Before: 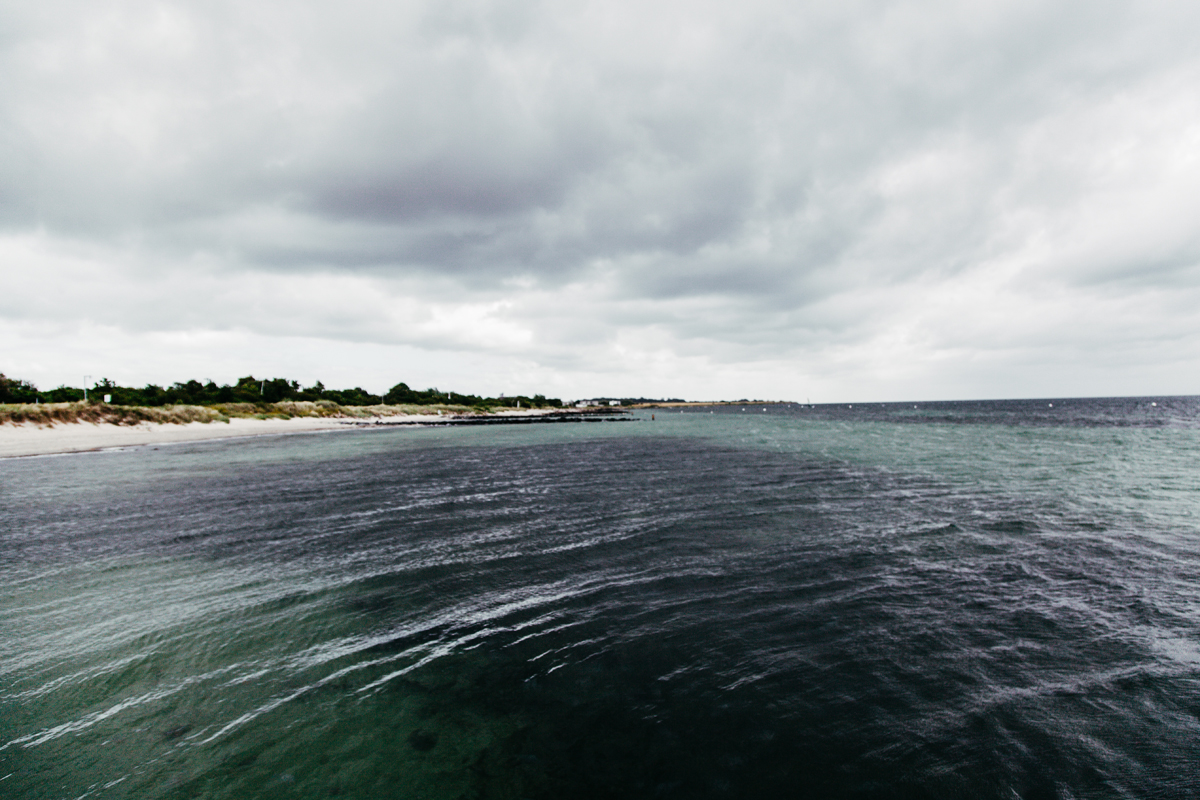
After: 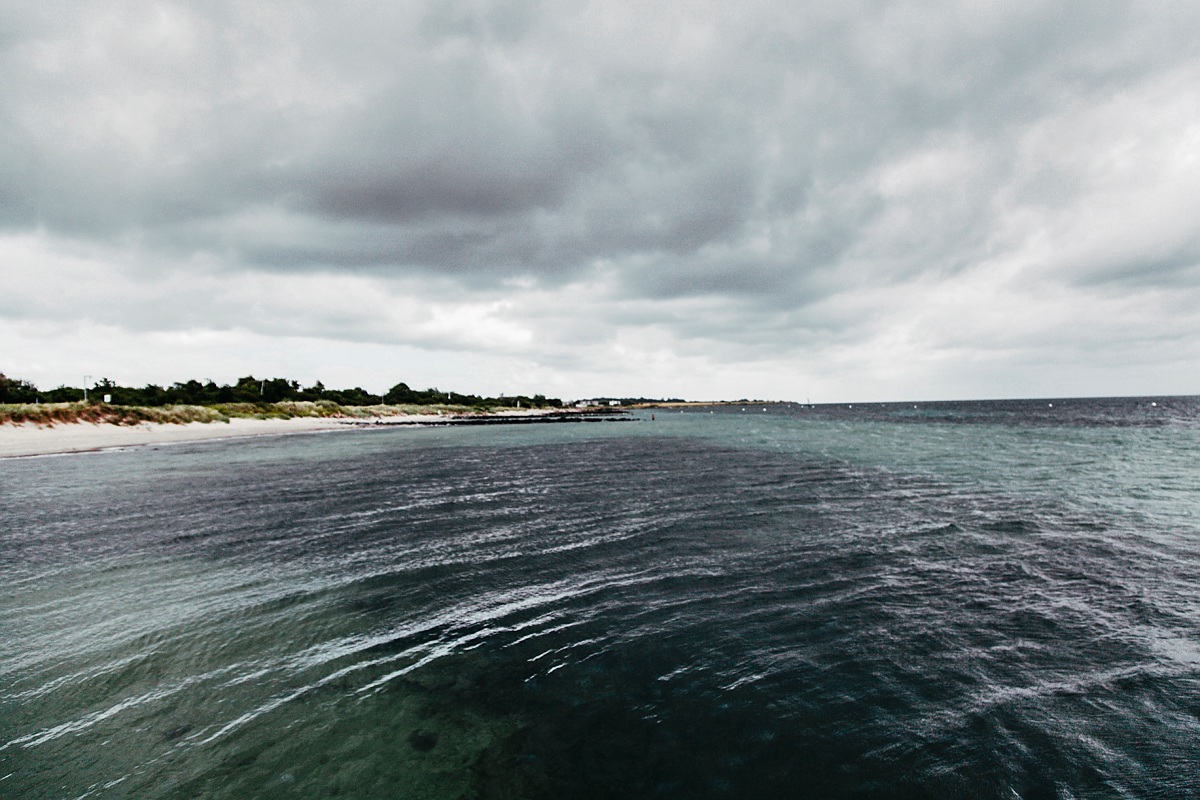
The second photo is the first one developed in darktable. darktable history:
shadows and highlights: soften with gaussian
sharpen: radius 1
color zones: curves: ch0 [(0, 0.533) (0.126, 0.533) (0.234, 0.533) (0.368, 0.357) (0.5, 0.5) (0.625, 0.5) (0.74, 0.637) (0.875, 0.5)]; ch1 [(0.004, 0.708) (0.129, 0.662) (0.25, 0.5) (0.375, 0.331) (0.496, 0.396) (0.625, 0.649) (0.739, 0.26) (0.875, 0.5) (1, 0.478)]; ch2 [(0, 0.409) (0.132, 0.403) (0.236, 0.558) (0.379, 0.448) (0.5, 0.5) (0.625, 0.5) (0.691, 0.39) (0.875, 0.5)]
